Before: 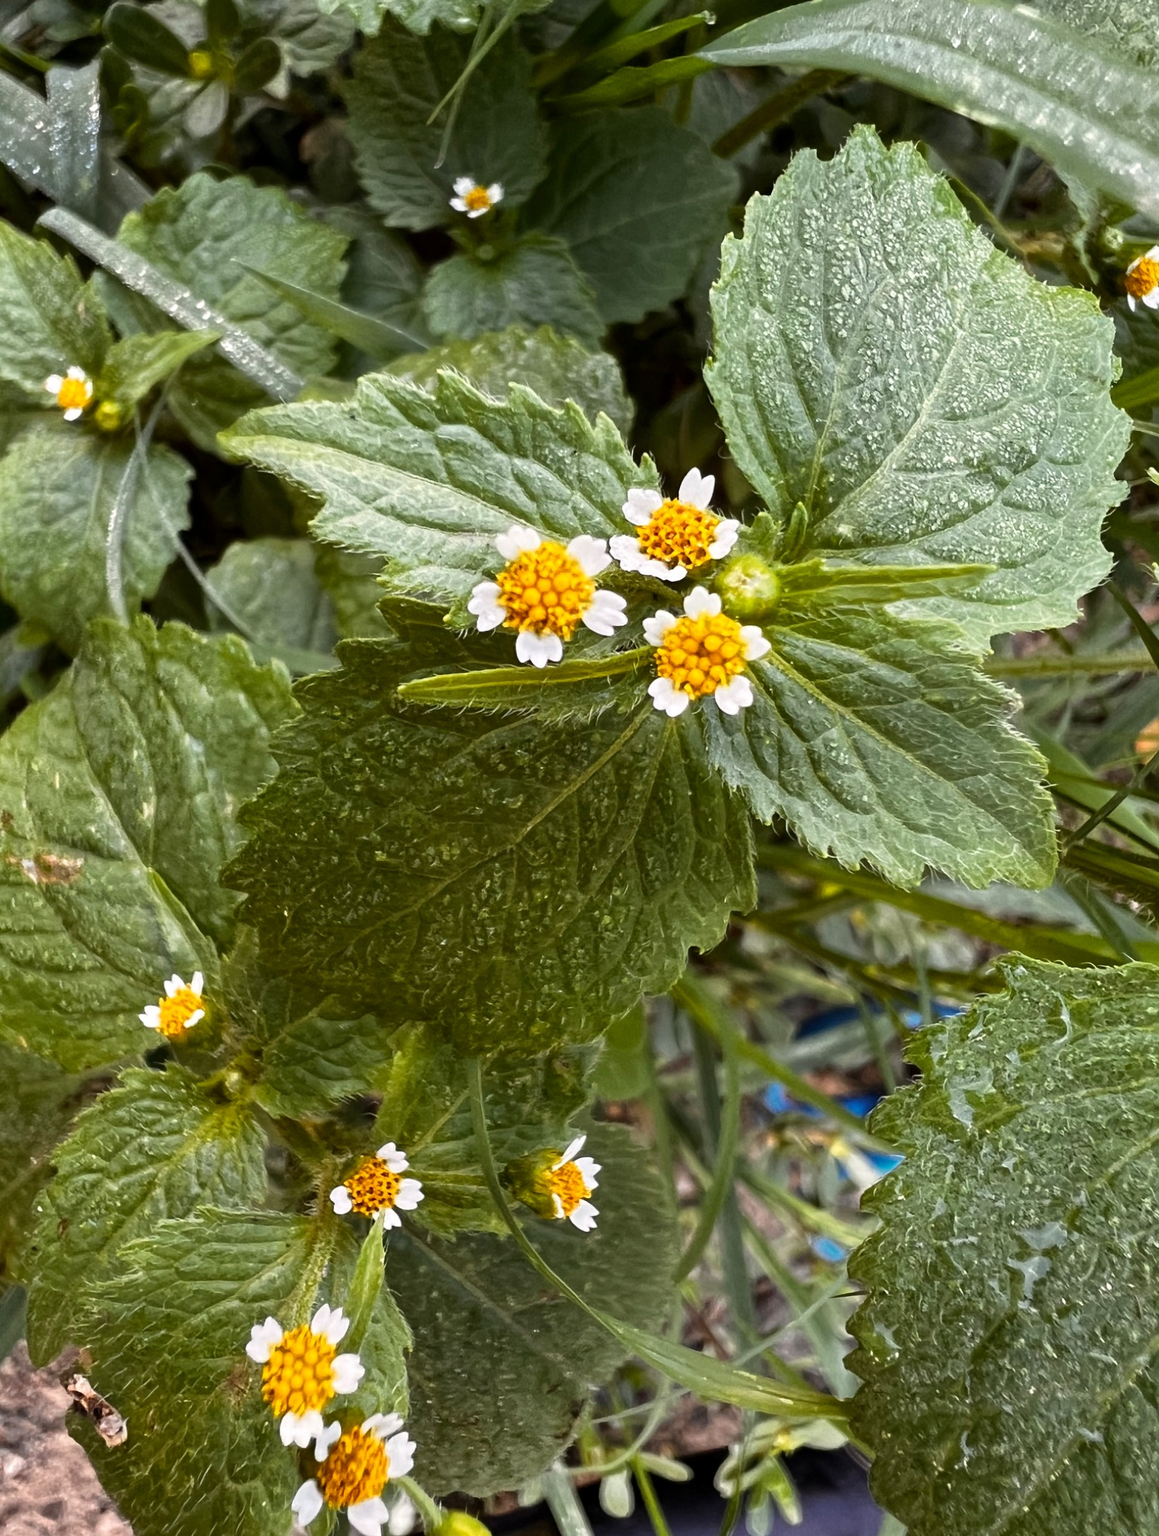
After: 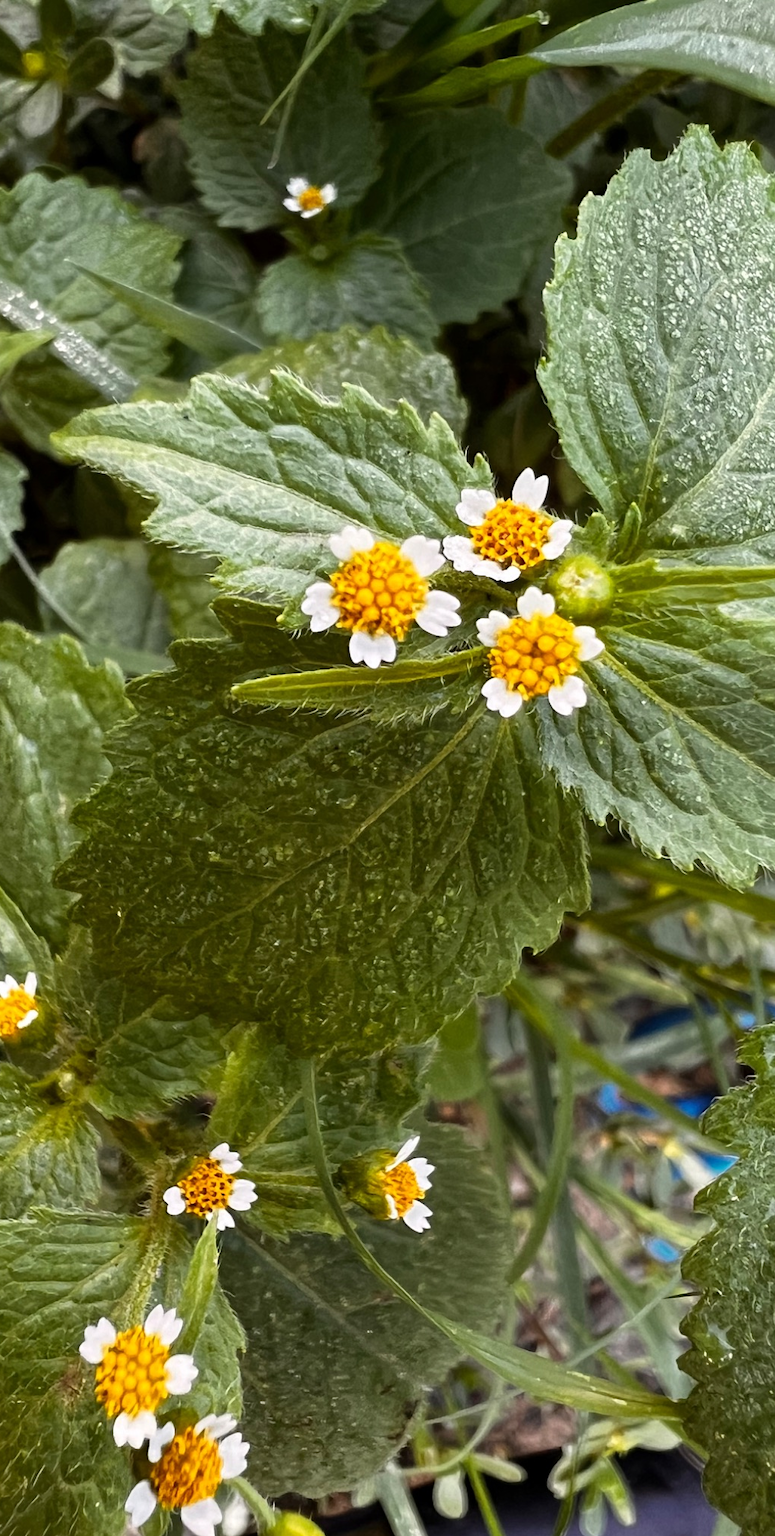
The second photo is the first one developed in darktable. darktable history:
crop and rotate: left 14.413%, right 18.691%
